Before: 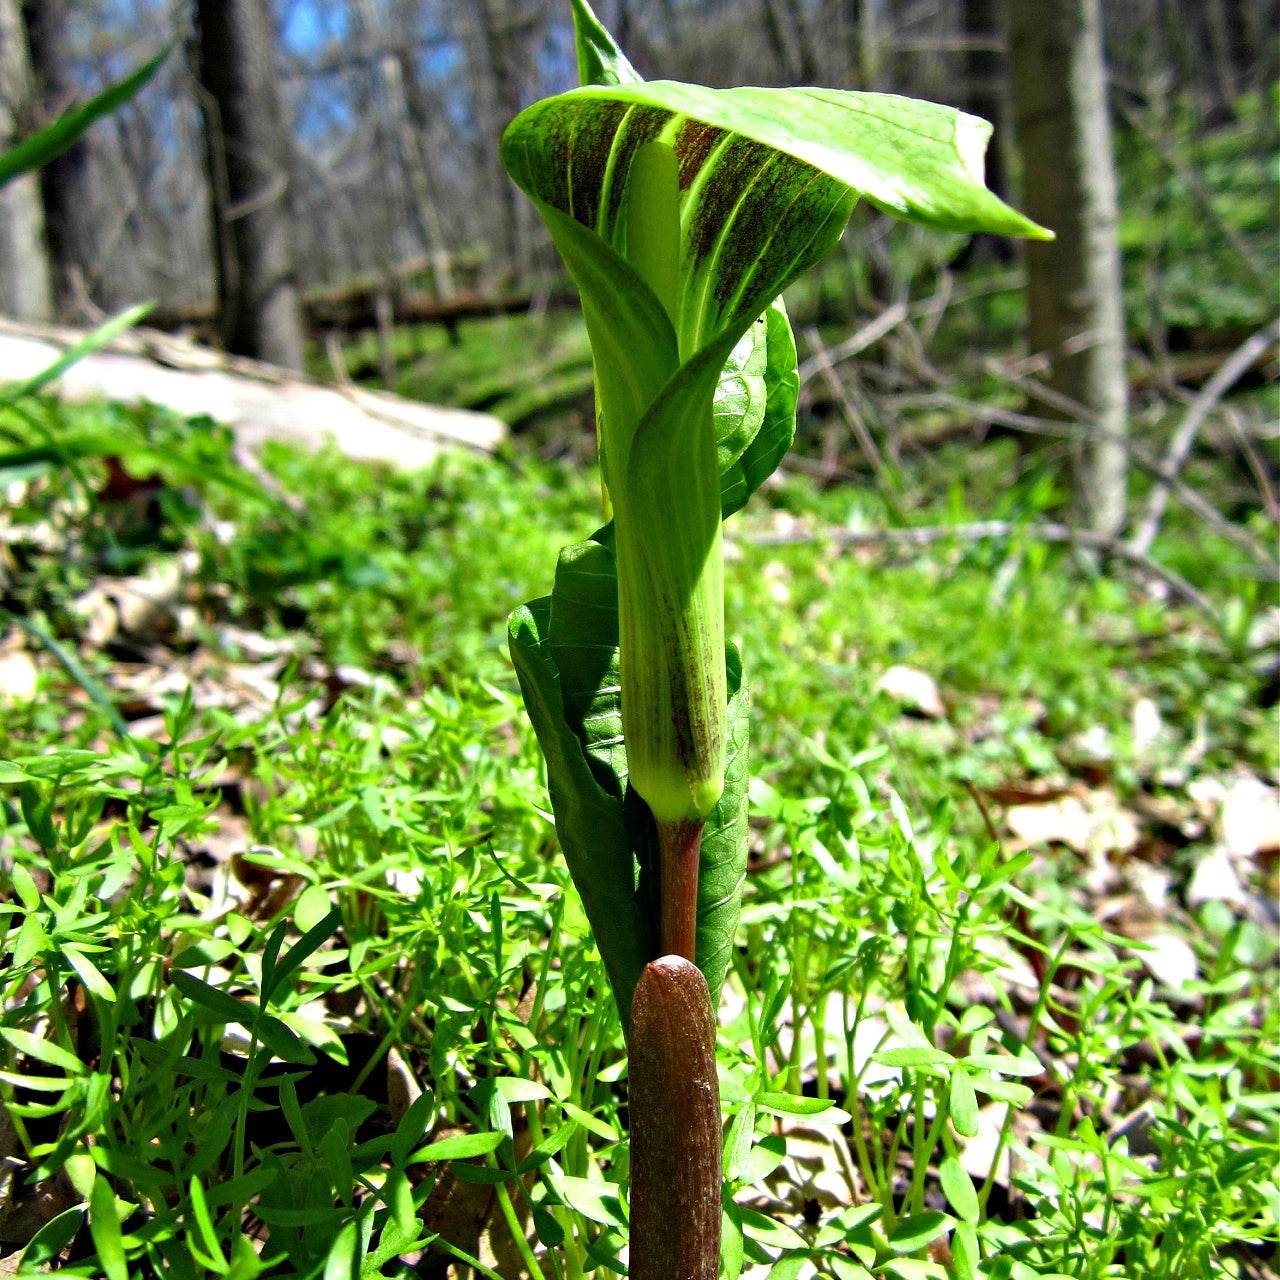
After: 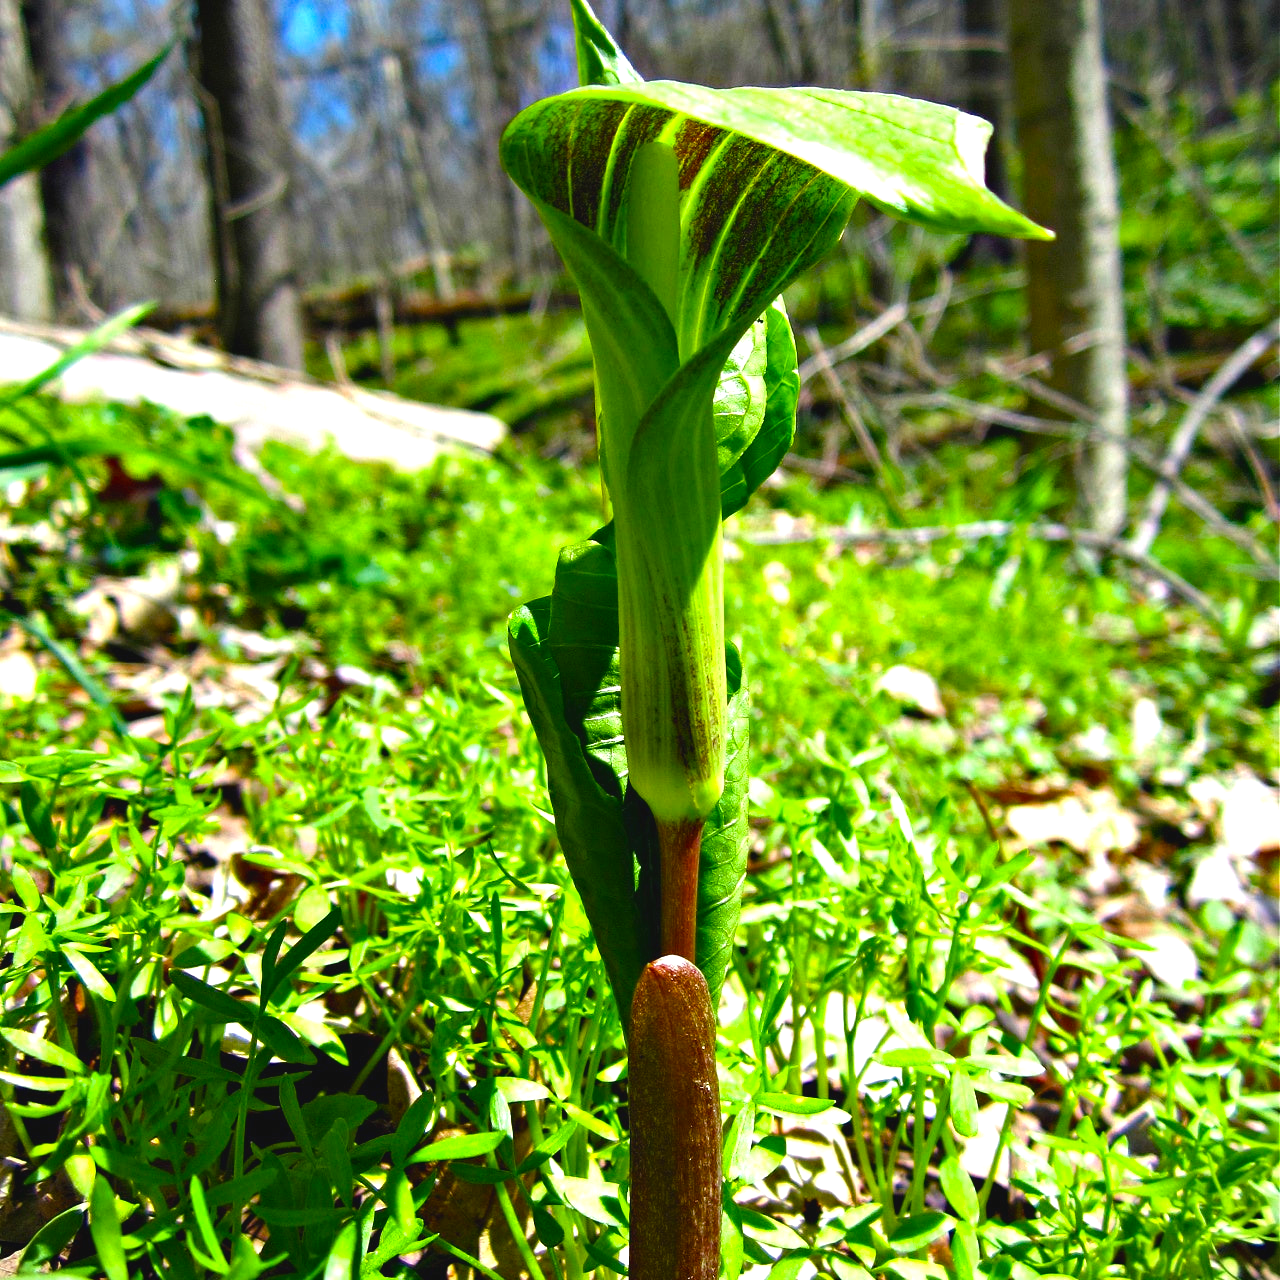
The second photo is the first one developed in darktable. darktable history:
vignetting: fall-off start 115.97%, fall-off radius 59.16%
color balance rgb: power › luminance 1.319%, global offset › luminance 0.481%, perceptual saturation grading › global saturation 20%, perceptual saturation grading › highlights 2.409%, perceptual saturation grading › shadows 49.51%, perceptual brilliance grading › highlights 3.114%, global vibrance 20%
exposure: exposure 0.203 EV, compensate highlight preservation false
